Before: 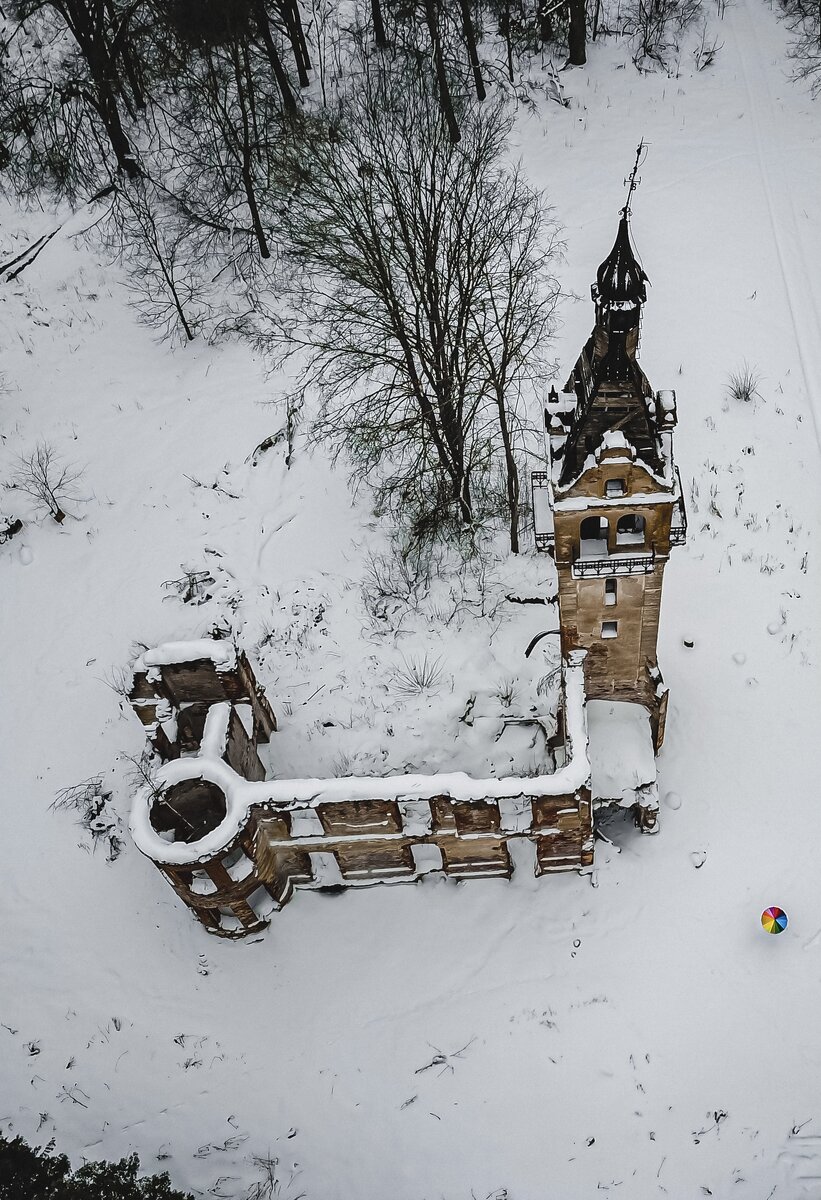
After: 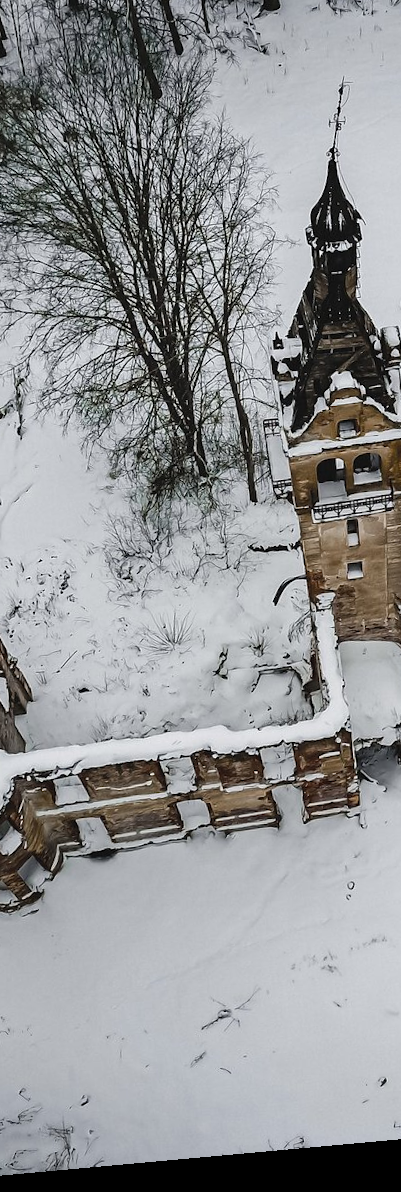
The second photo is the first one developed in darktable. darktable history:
crop: left 33.452%, top 6.025%, right 23.155%
rotate and perspective: rotation -5.2°, automatic cropping off
